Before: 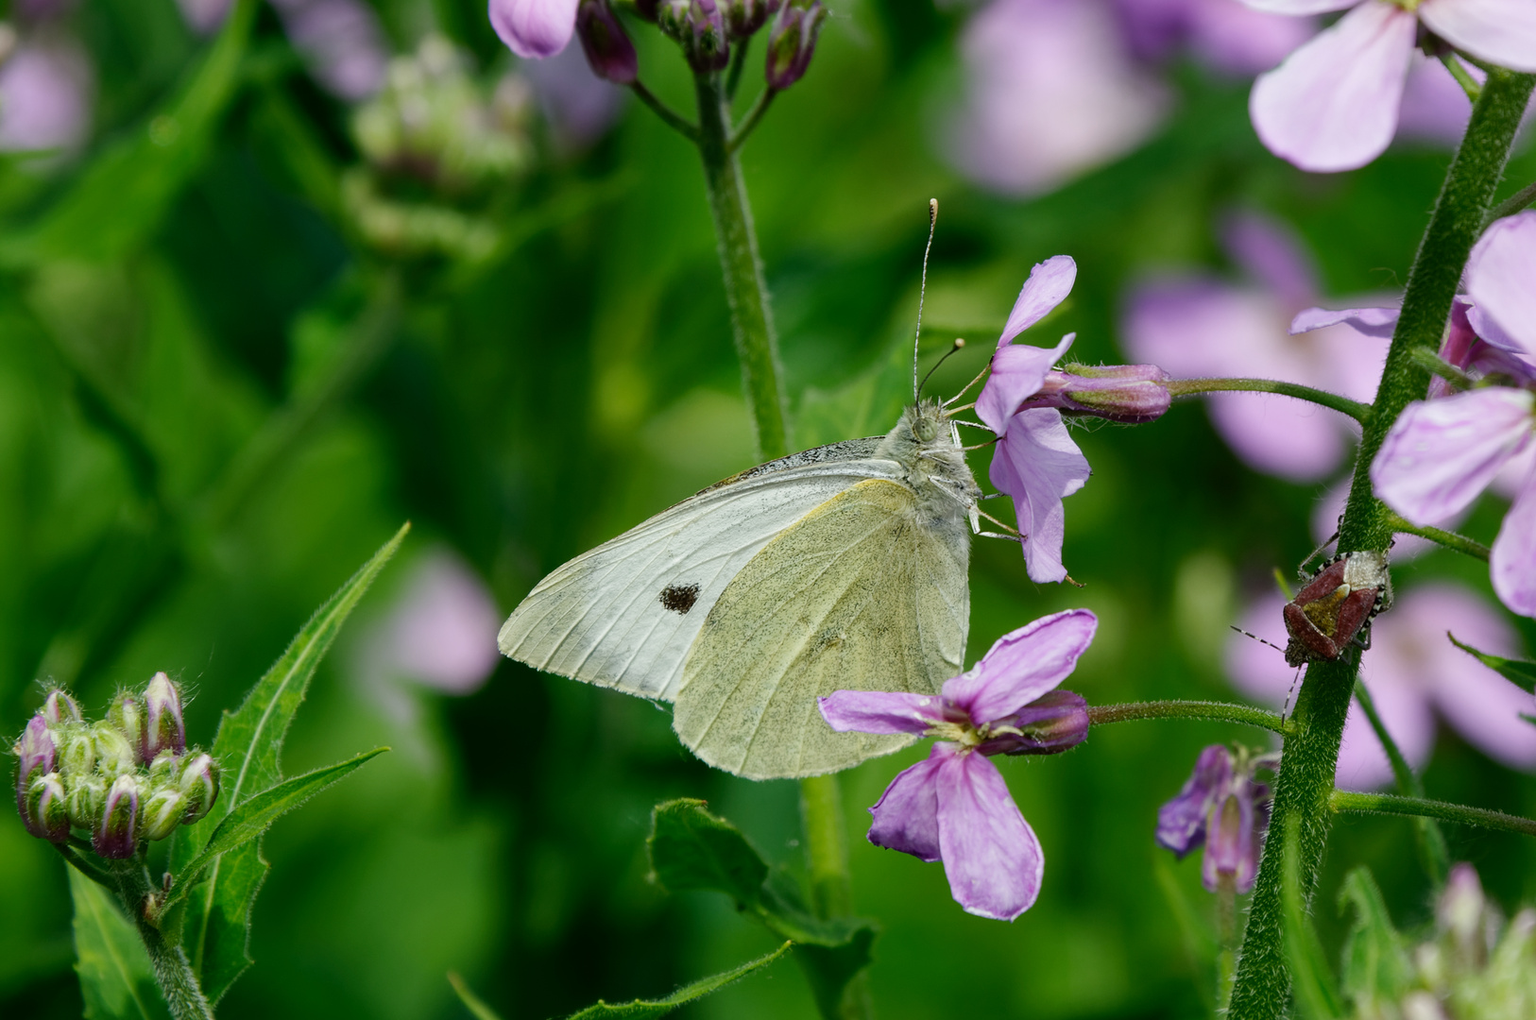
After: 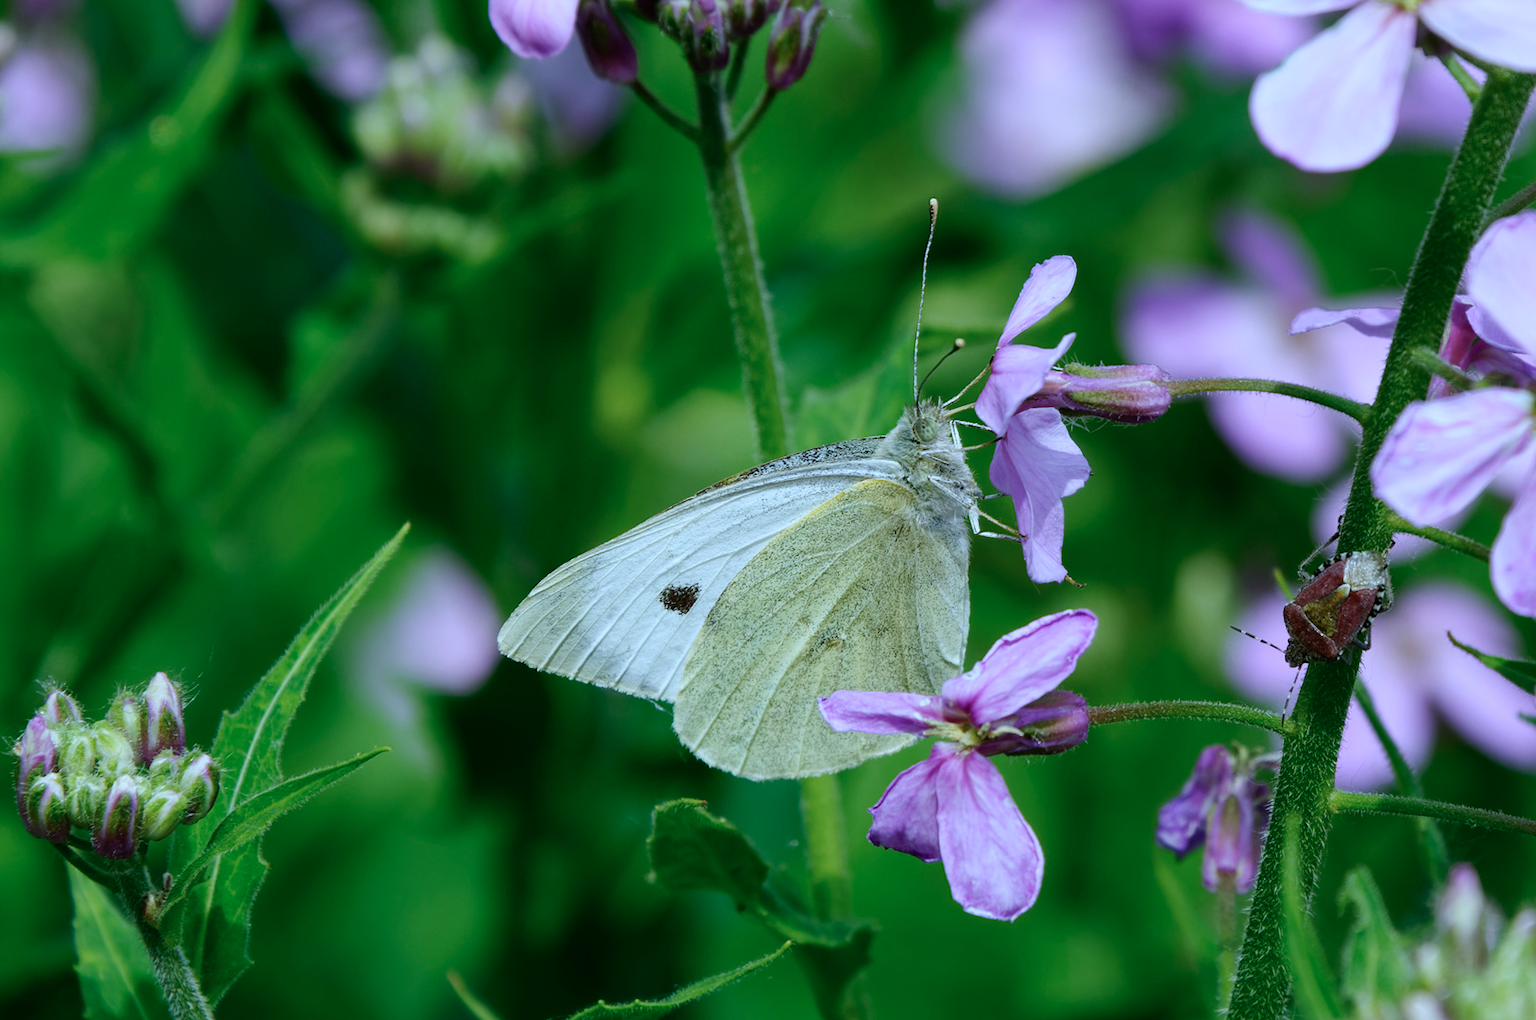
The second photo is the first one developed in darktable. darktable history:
contrast brightness saturation: contrast 0.053
color calibration: illuminant custom, x 0.388, y 0.387, temperature 3795.11 K
